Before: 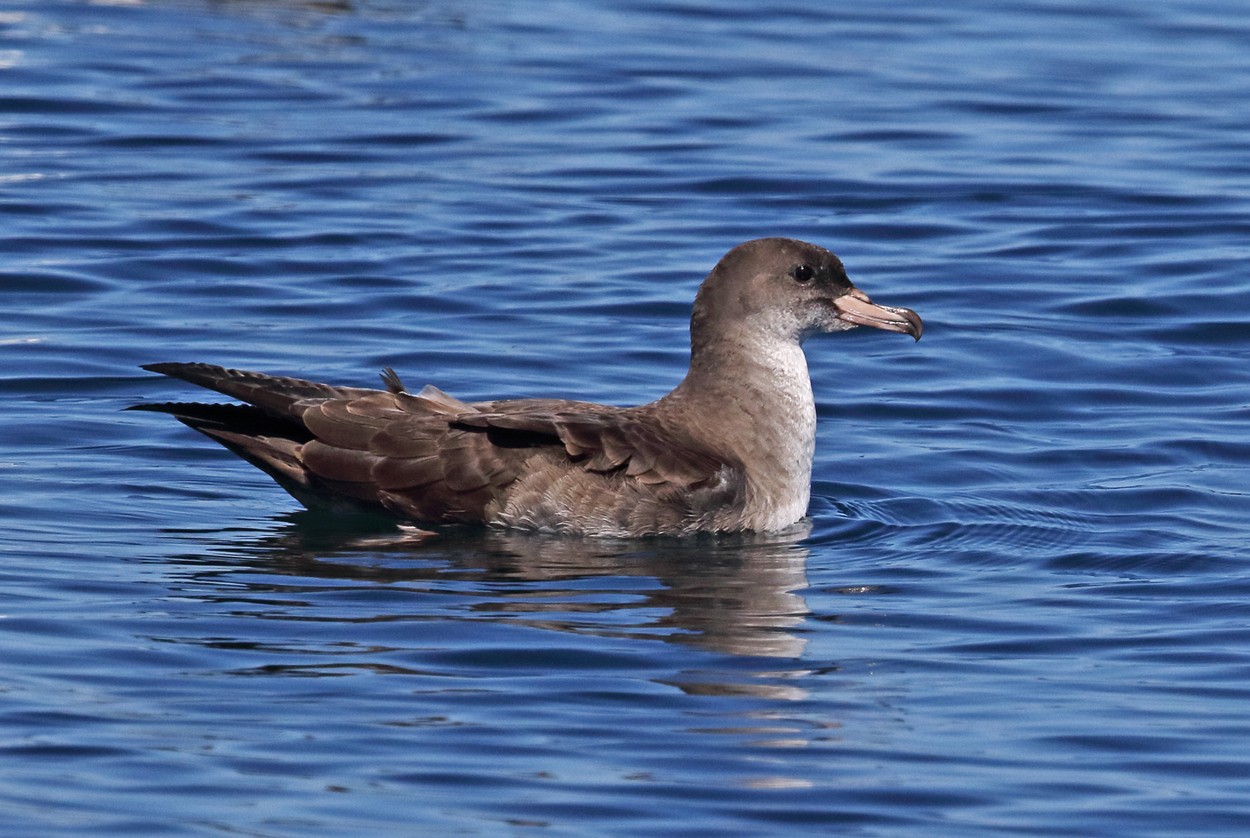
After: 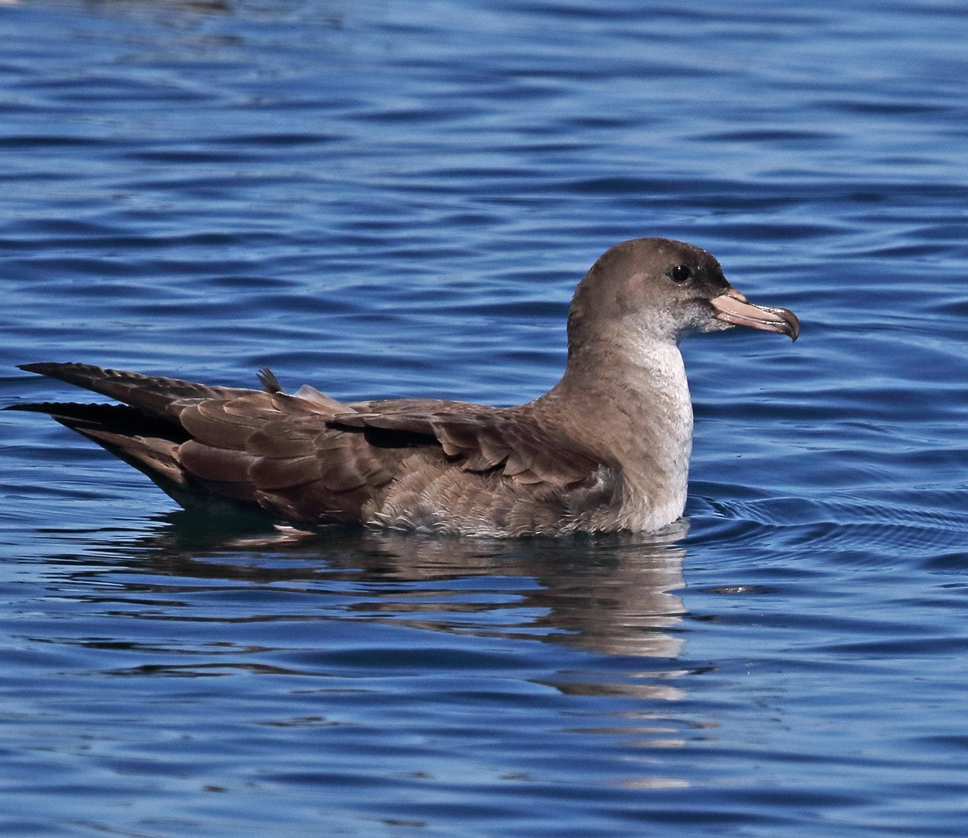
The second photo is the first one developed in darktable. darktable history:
crop: left 9.874%, right 12.624%
